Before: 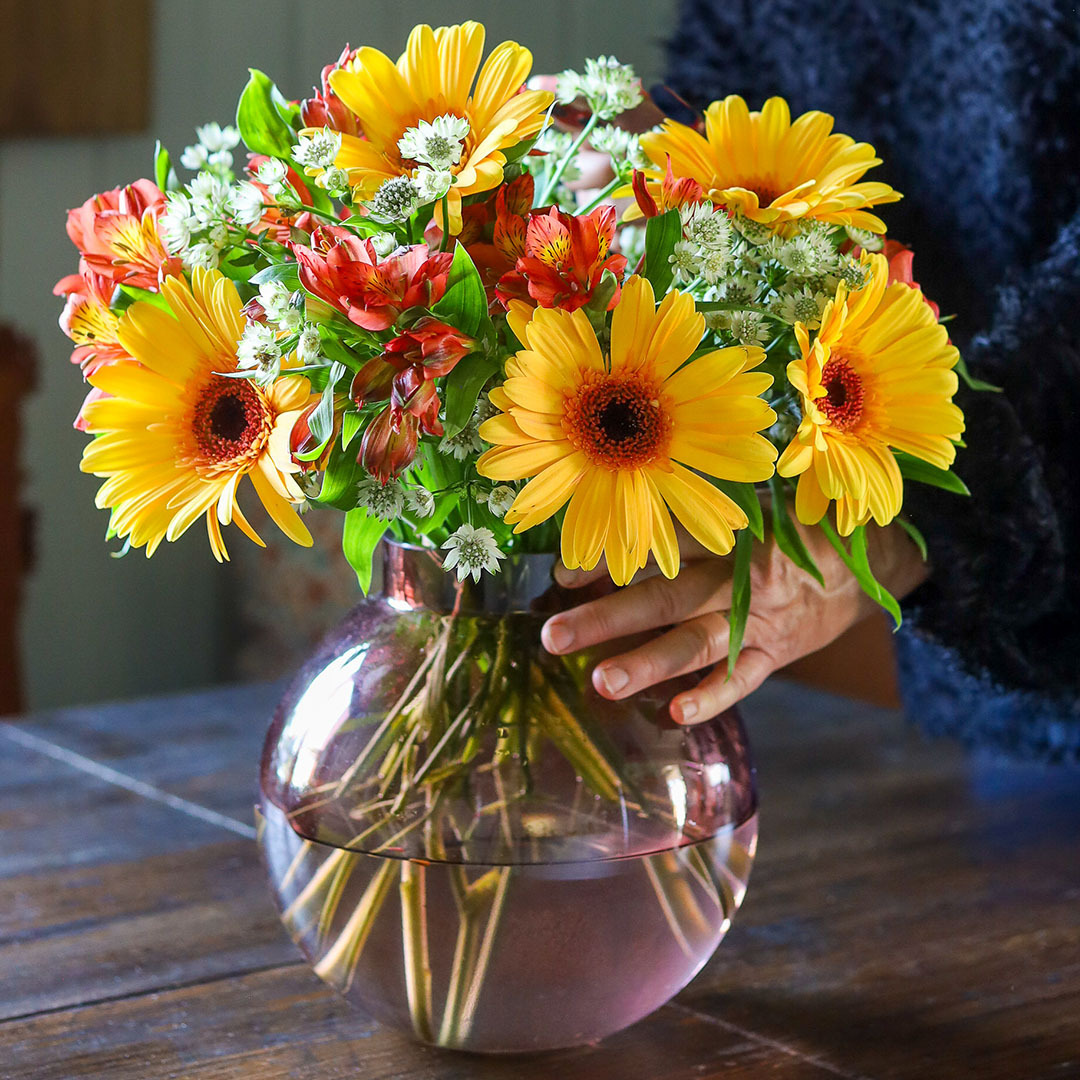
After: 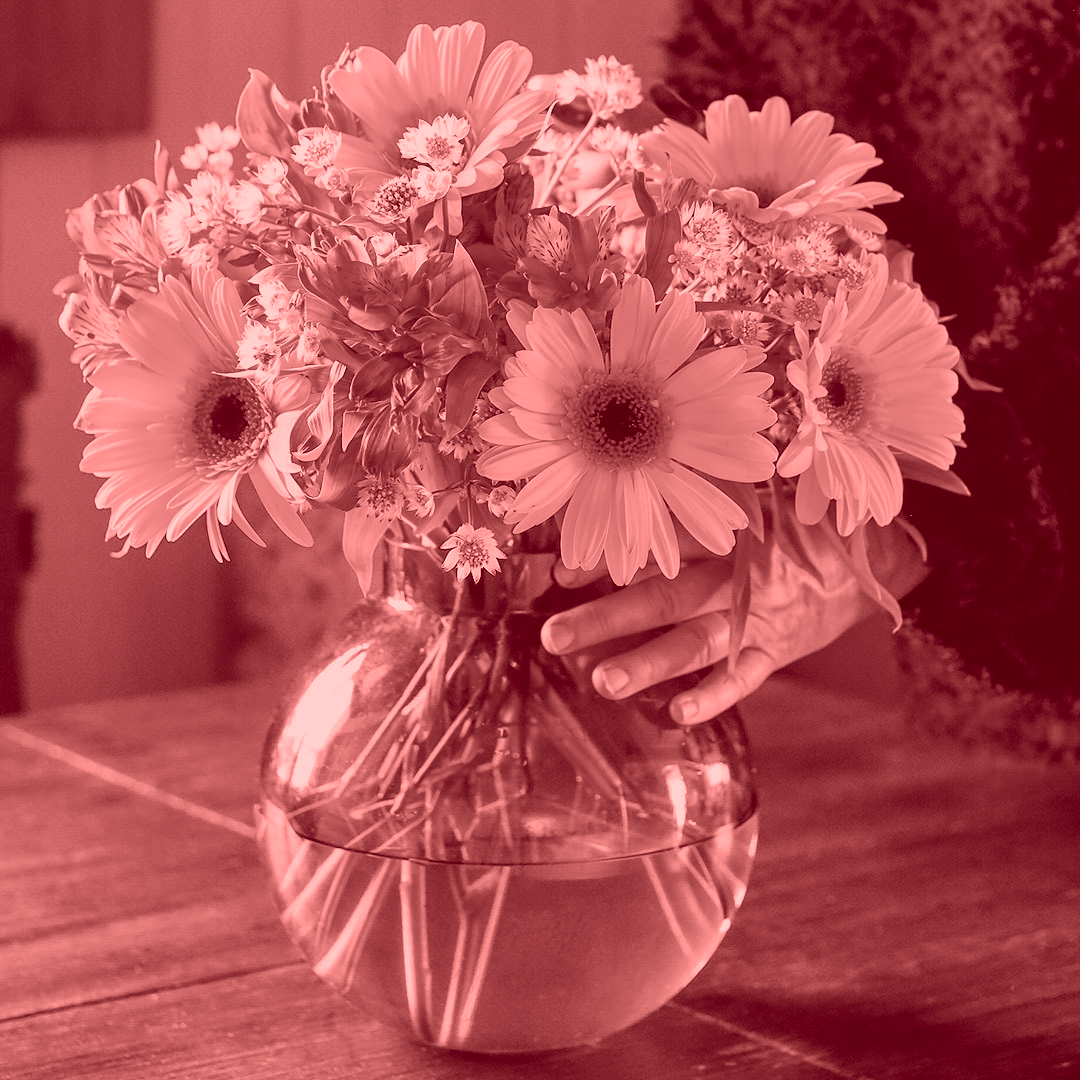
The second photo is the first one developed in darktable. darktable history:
filmic rgb: black relative exposure -7.65 EV, white relative exposure 4.56 EV, hardness 3.61
color balance rgb: shadows lift › chroma 1%, shadows lift › hue 113°, highlights gain › chroma 0.2%, highlights gain › hue 333°, perceptual saturation grading › global saturation 20%, perceptual saturation grading › highlights -50%, perceptual saturation grading › shadows 25%, contrast -10%
white balance: emerald 1
color zones: curves: ch0 [(0.826, 0.353)]; ch1 [(0.242, 0.647) (0.889, 0.342)]; ch2 [(0.246, 0.089) (0.969, 0.068)]
colorize: saturation 60%, source mix 100%
